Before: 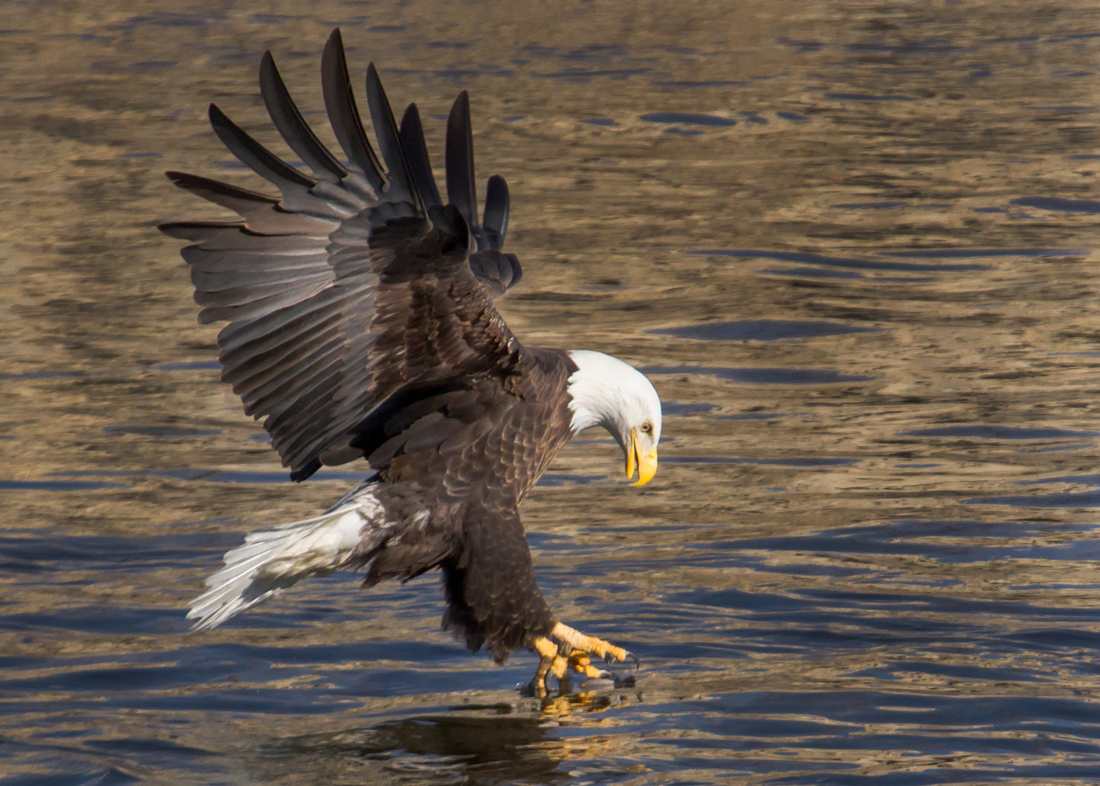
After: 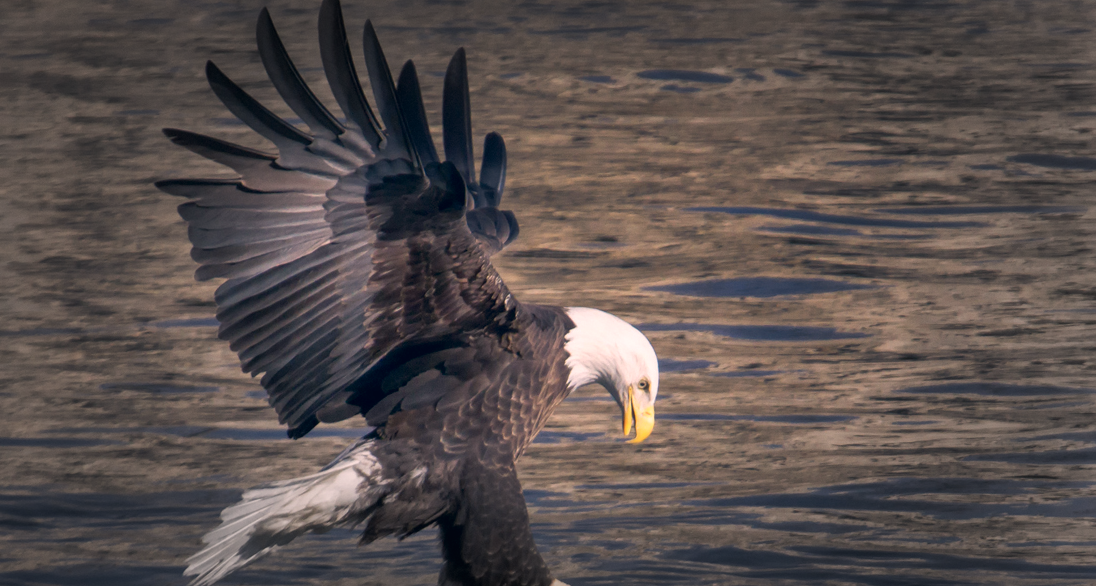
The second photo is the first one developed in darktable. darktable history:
color correction: highlights a* 14.09, highlights b* 5.73, shadows a* -6.05, shadows b* -15.35, saturation 0.832
crop: left 0.342%, top 5.552%, bottom 19.86%
exposure: exposure 0.128 EV, compensate exposure bias true, compensate highlight preservation false
vignetting: fall-off start 48.74%, automatic ratio true, width/height ratio 1.291, unbound false
